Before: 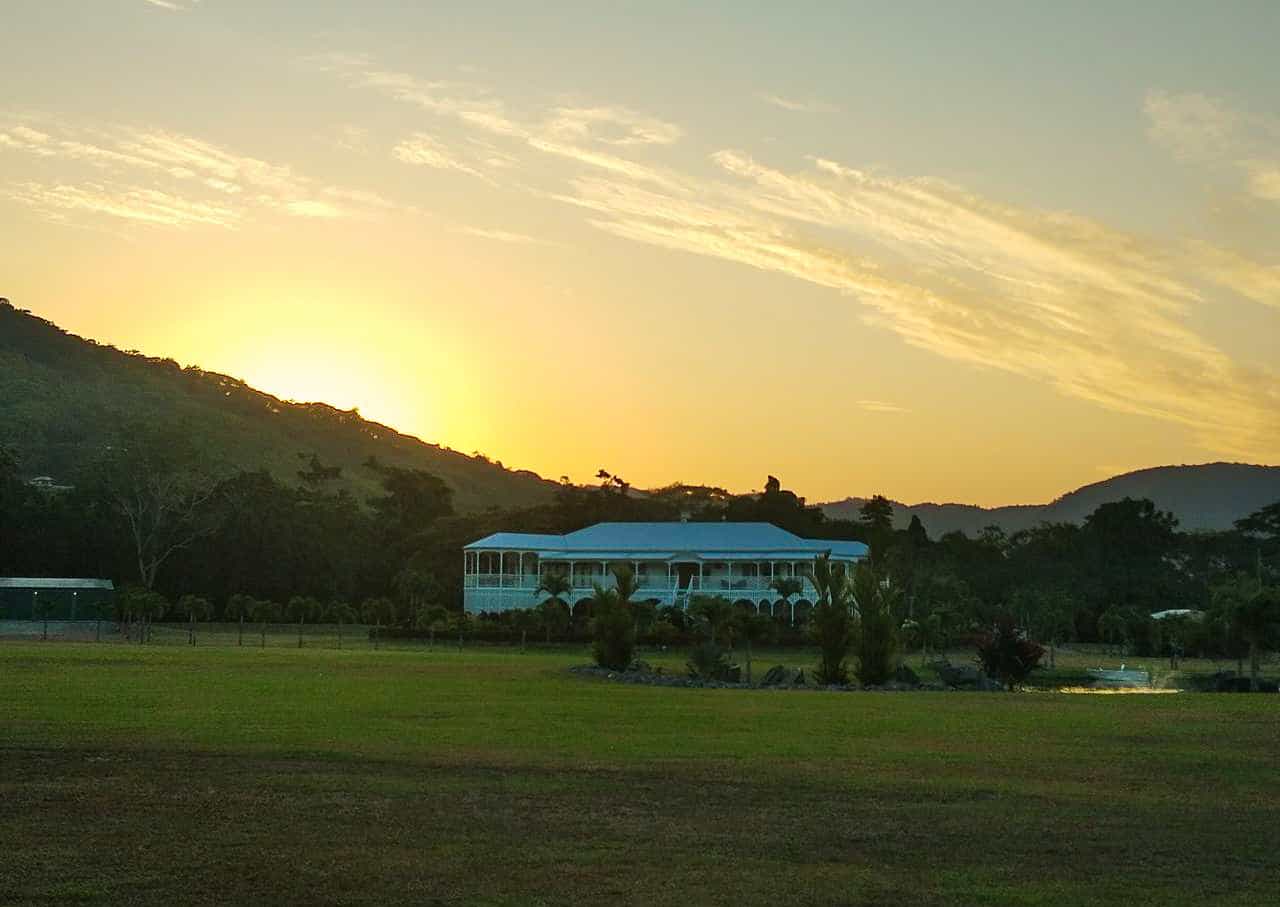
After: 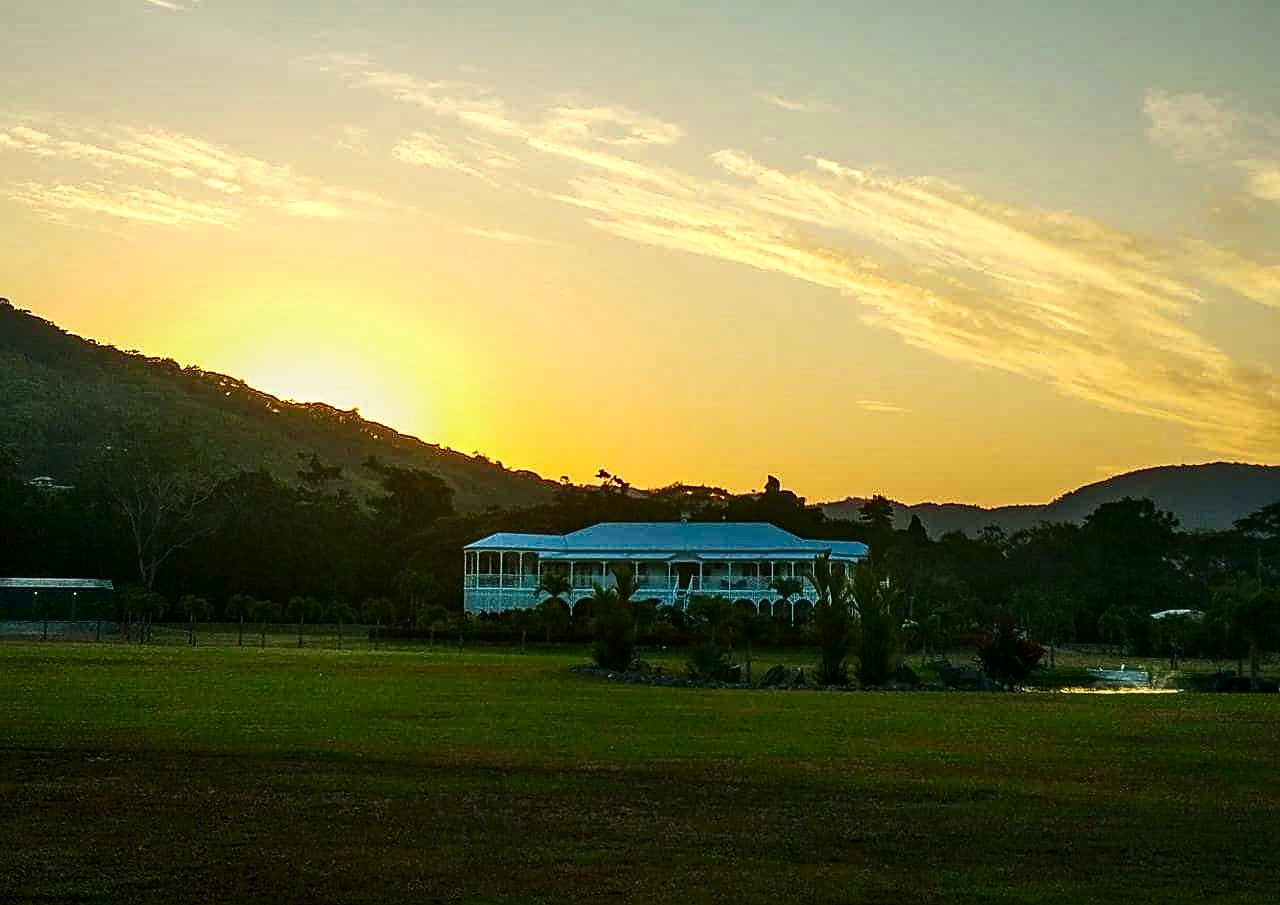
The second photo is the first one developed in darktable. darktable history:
contrast brightness saturation: contrast 0.209, brightness -0.112, saturation 0.21
crop: top 0.079%, bottom 0.108%
local contrast: highlights 63%, detail 143%, midtone range 0.422
sharpen: on, module defaults
